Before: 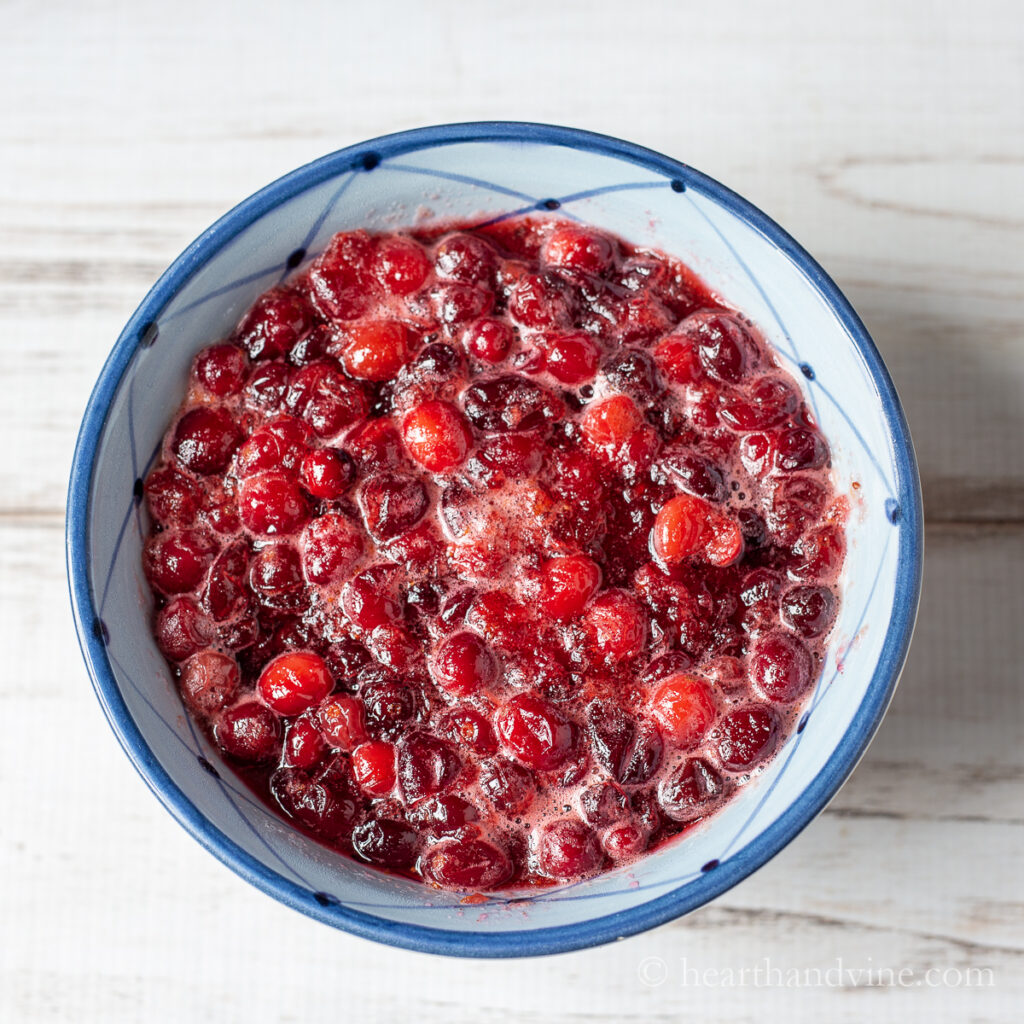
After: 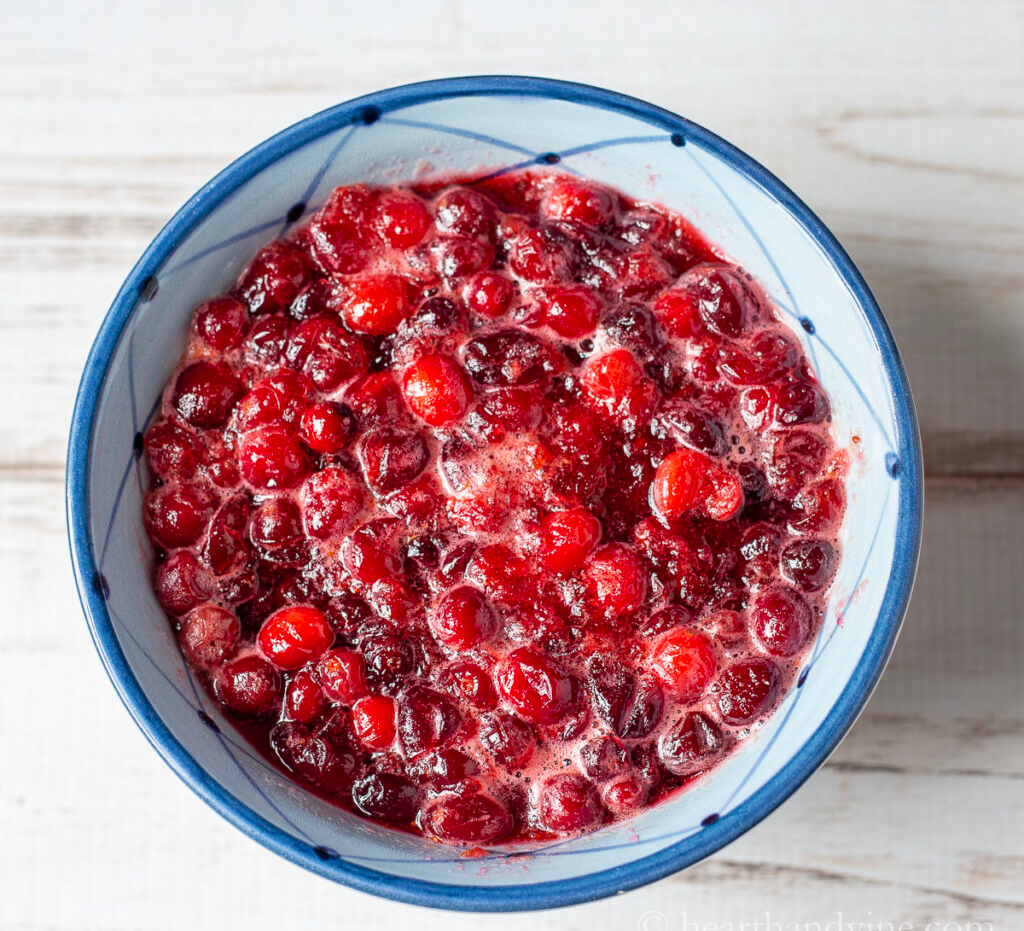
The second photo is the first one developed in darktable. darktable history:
crop and rotate: top 4.511%, bottom 4.511%
